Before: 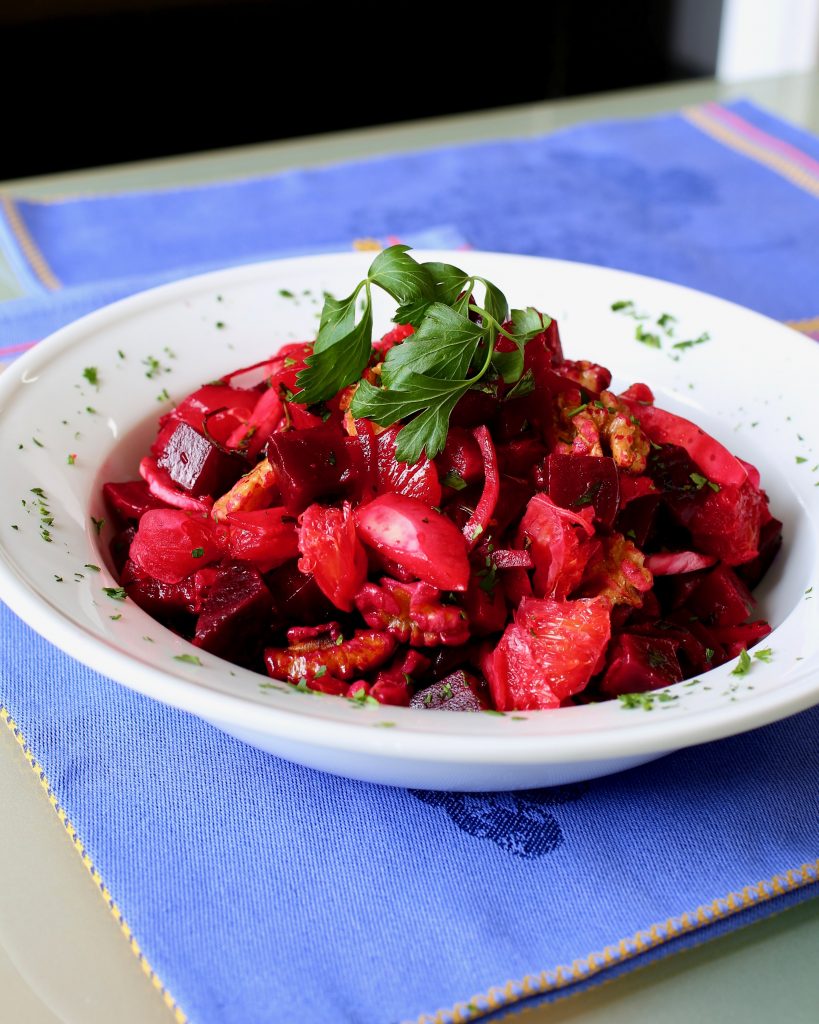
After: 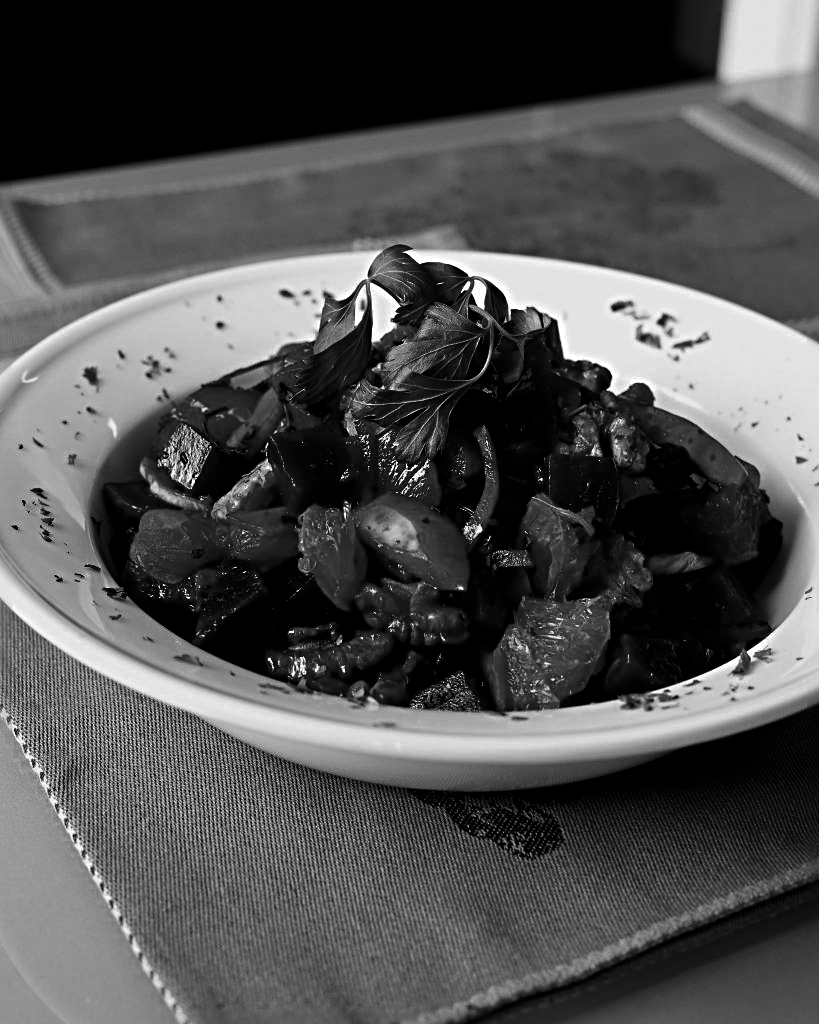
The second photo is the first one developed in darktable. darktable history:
contrast brightness saturation: contrast -0.03, brightness -0.59, saturation -1
sharpen: radius 4.883
